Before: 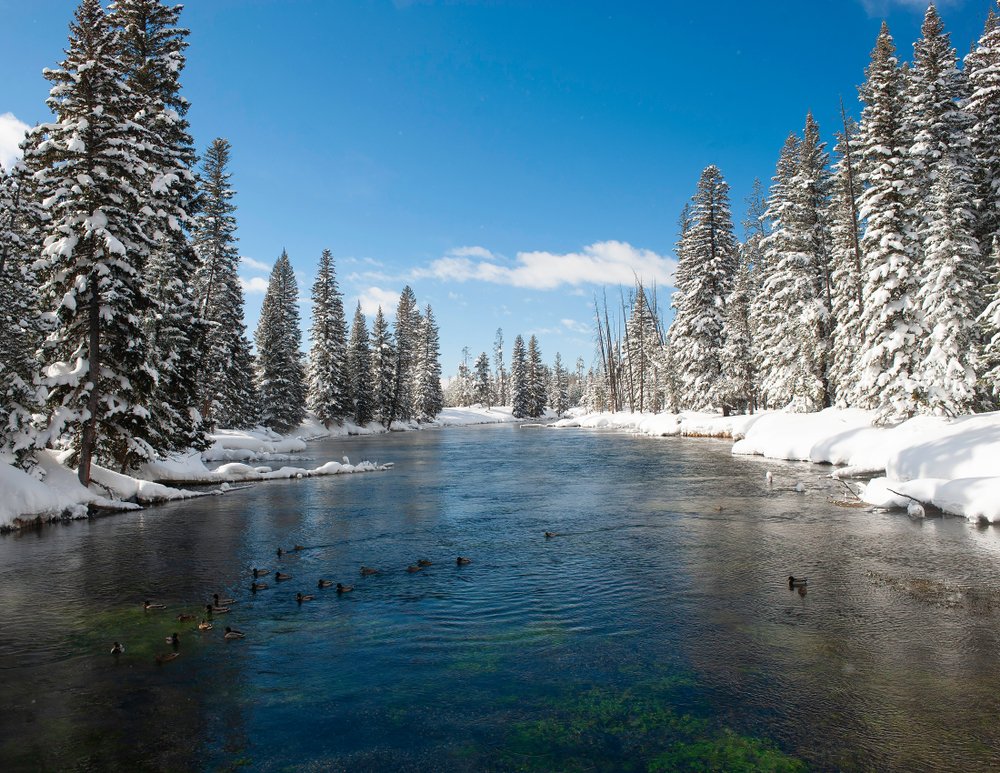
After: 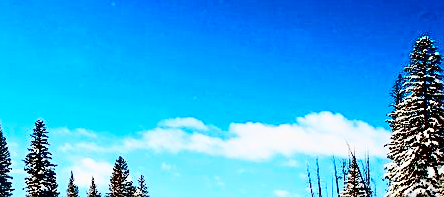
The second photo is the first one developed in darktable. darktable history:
sharpen: on, module defaults
crop: left 28.798%, top 16.794%, right 26.791%, bottom 57.606%
color balance rgb: global offset › luminance 0.477%, perceptual saturation grading › global saturation 20%, perceptual saturation grading › highlights -14.235%, perceptual saturation grading › shadows 49.887%
contrast brightness saturation: contrast 0.782, brightness -0.98, saturation 0.994
